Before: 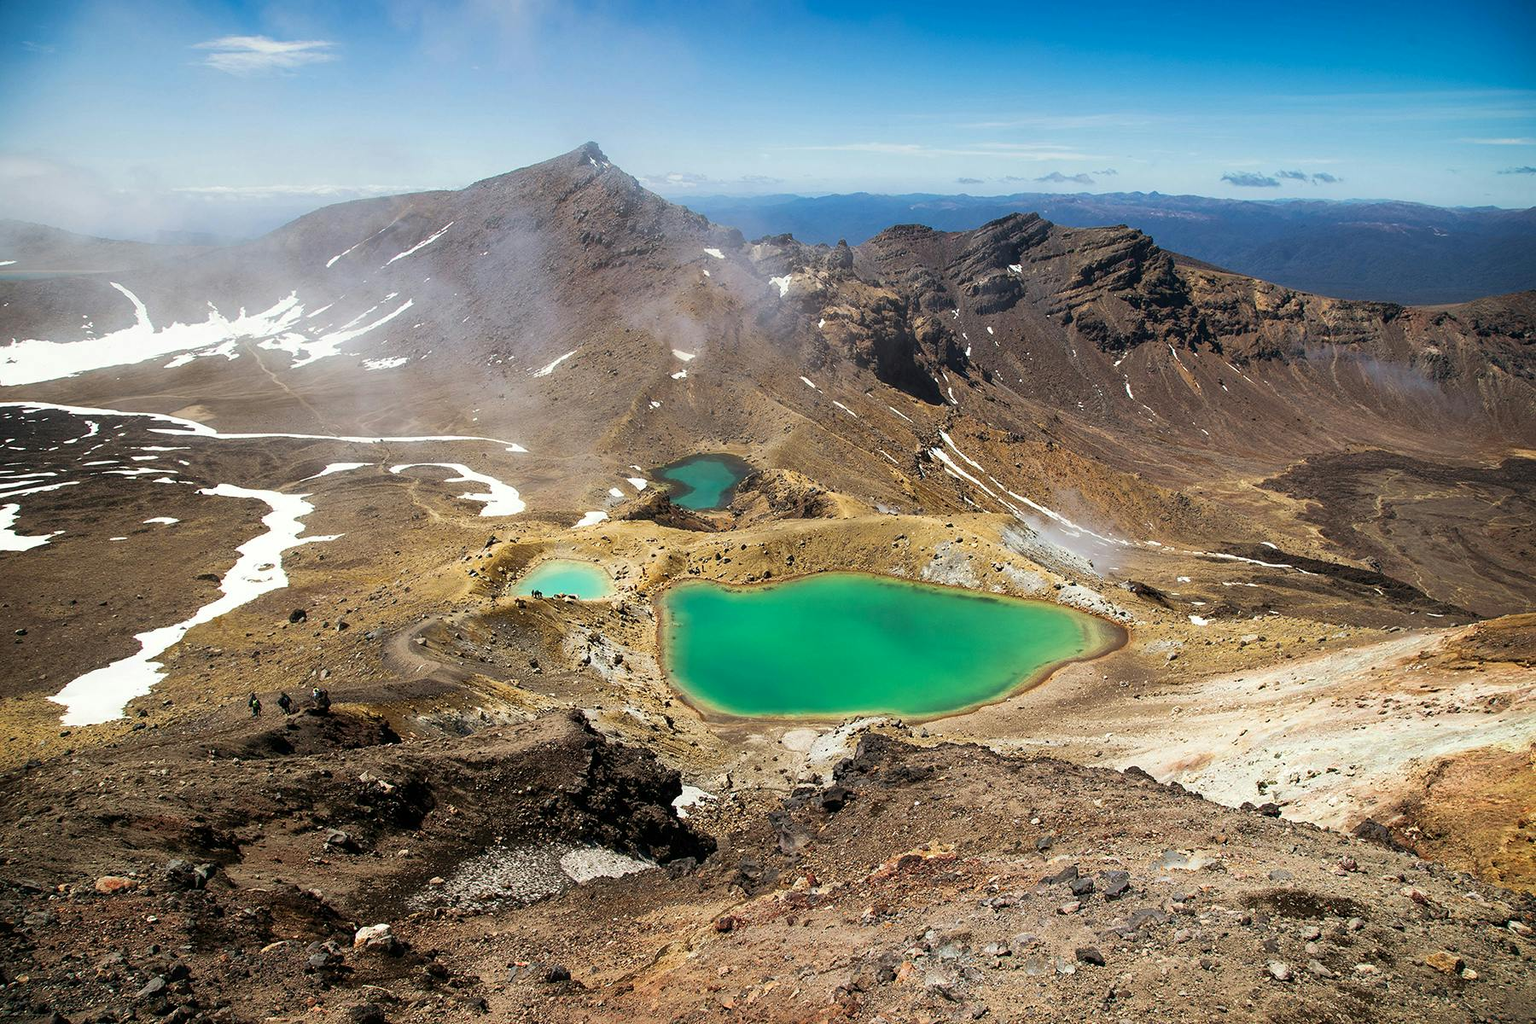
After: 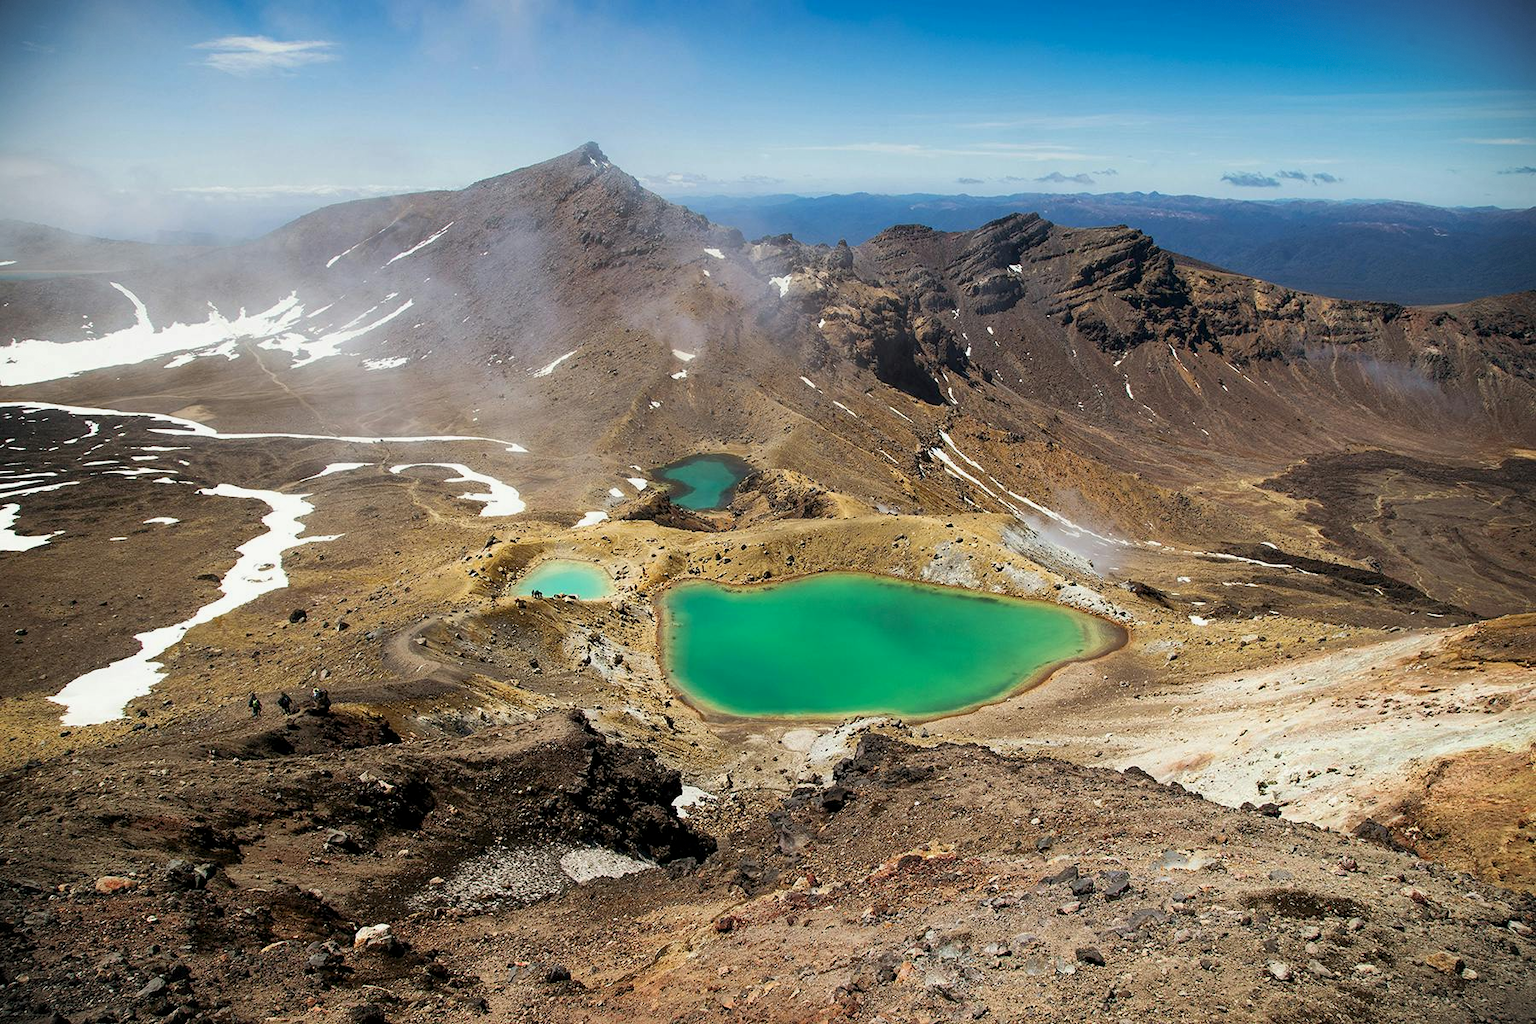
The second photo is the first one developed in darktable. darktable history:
vignetting: fall-off start 97.14%, width/height ratio 1.18, dithering 8-bit output, unbound false
exposure: black level correction 0.002, exposure -0.097 EV, compensate highlight preservation false
